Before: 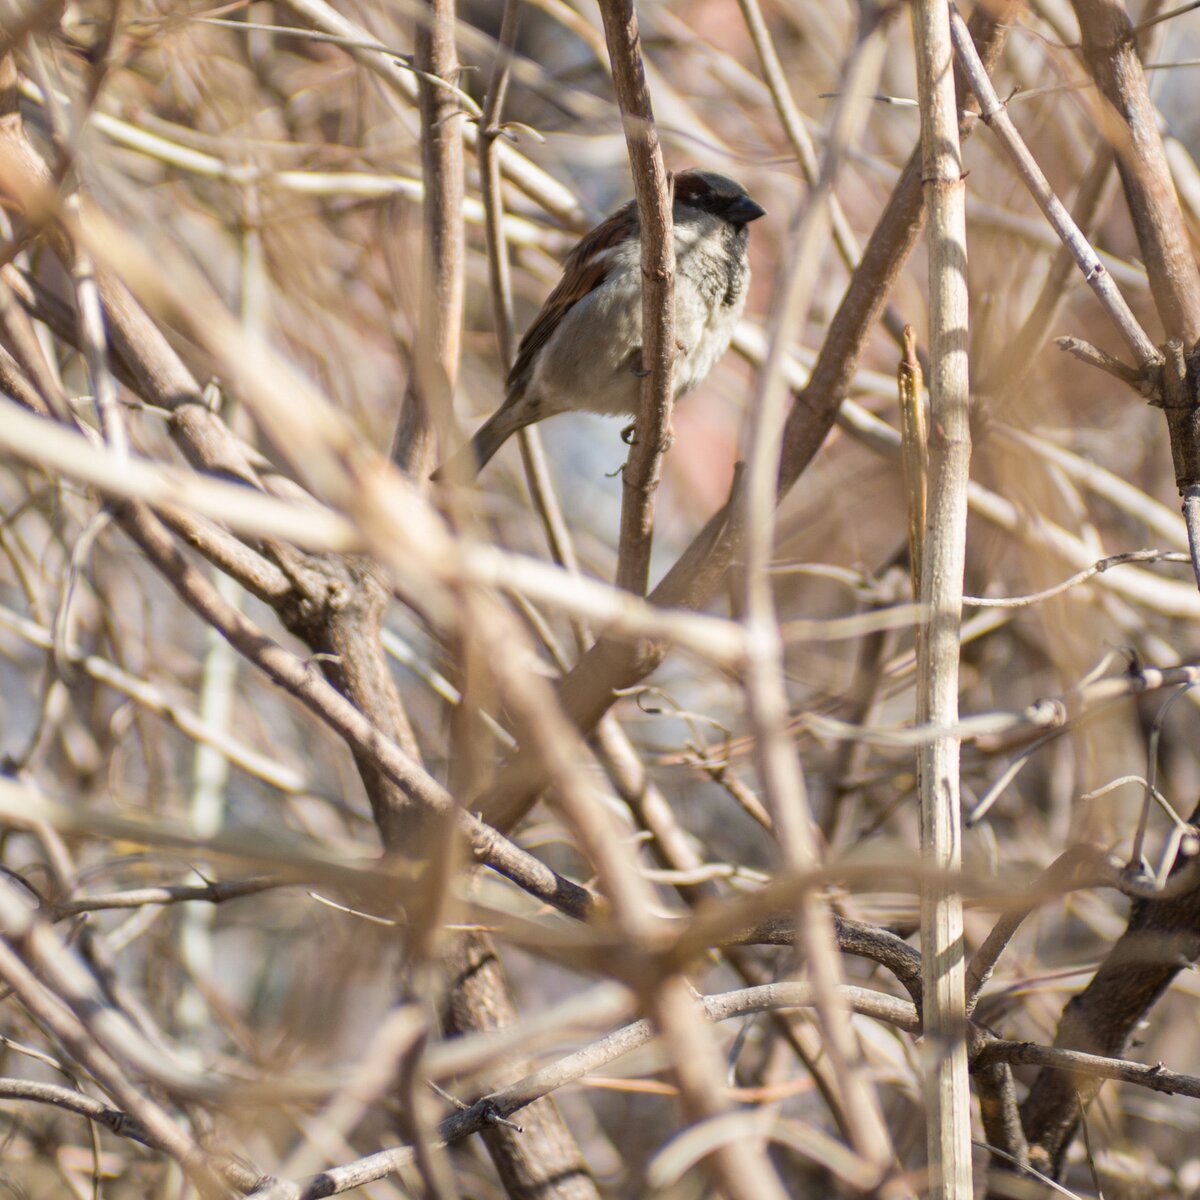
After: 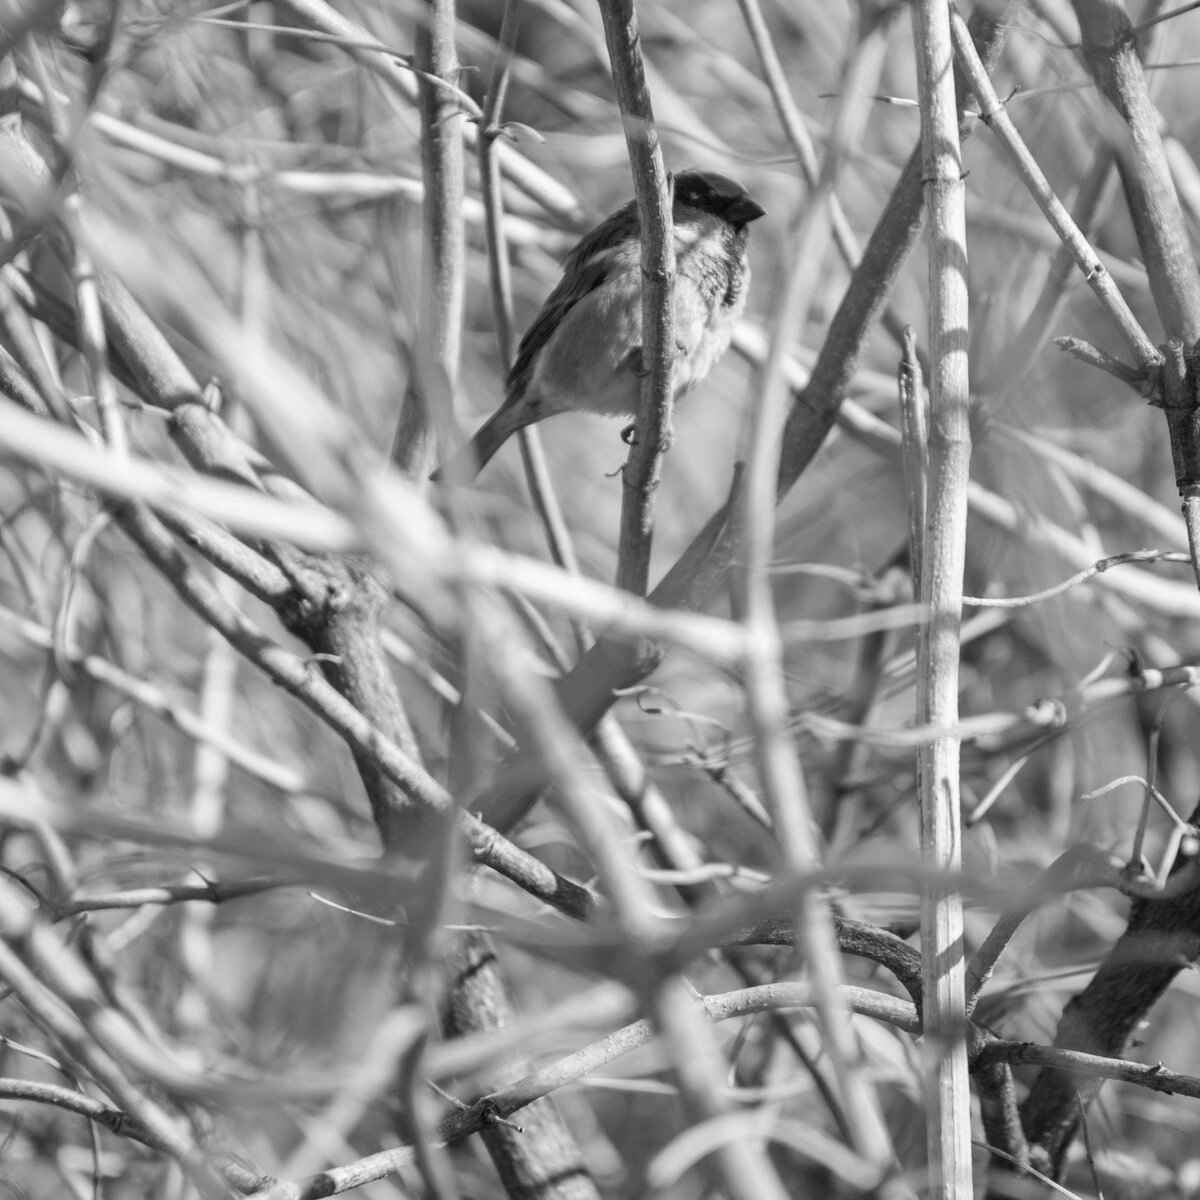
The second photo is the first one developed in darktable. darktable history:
color balance rgb: linear chroma grading › global chroma 15%, perceptual saturation grading › global saturation 30%
monochrome: a 16.01, b -2.65, highlights 0.52
